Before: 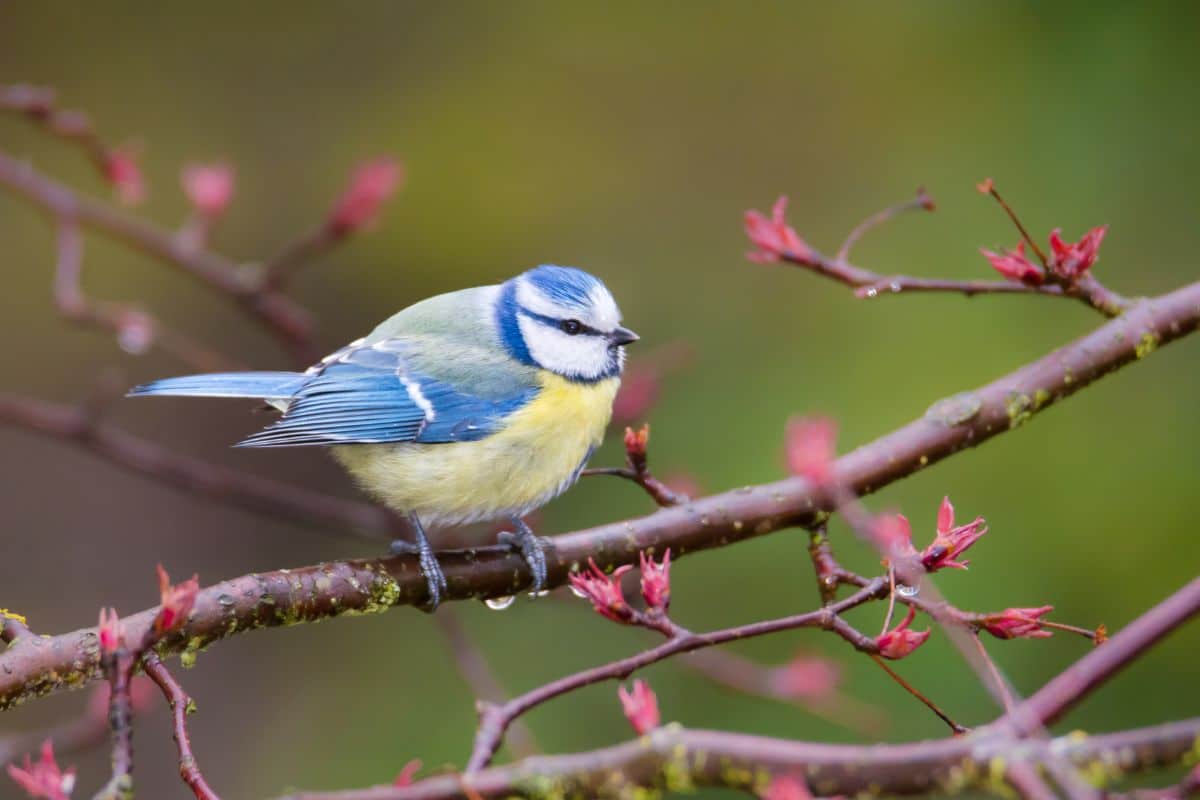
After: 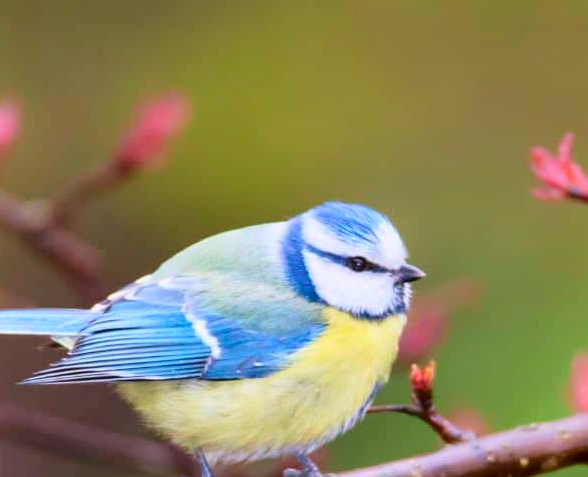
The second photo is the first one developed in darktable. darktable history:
crop: left 17.848%, top 7.915%, right 32.464%, bottom 31.765%
tone curve: curves: ch0 [(0, 0) (0.091, 0.077) (0.389, 0.458) (0.745, 0.82) (0.856, 0.899) (0.92, 0.938) (1, 0.973)]; ch1 [(0, 0) (0.437, 0.404) (0.5, 0.5) (0.529, 0.55) (0.58, 0.6) (0.616, 0.649) (1, 1)]; ch2 [(0, 0) (0.442, 0.415) (0.5, 0.5) (0.535, 0.557) (0.585, 0.62) (1, 1)], color space Lab, independent channels, preserve colors none
